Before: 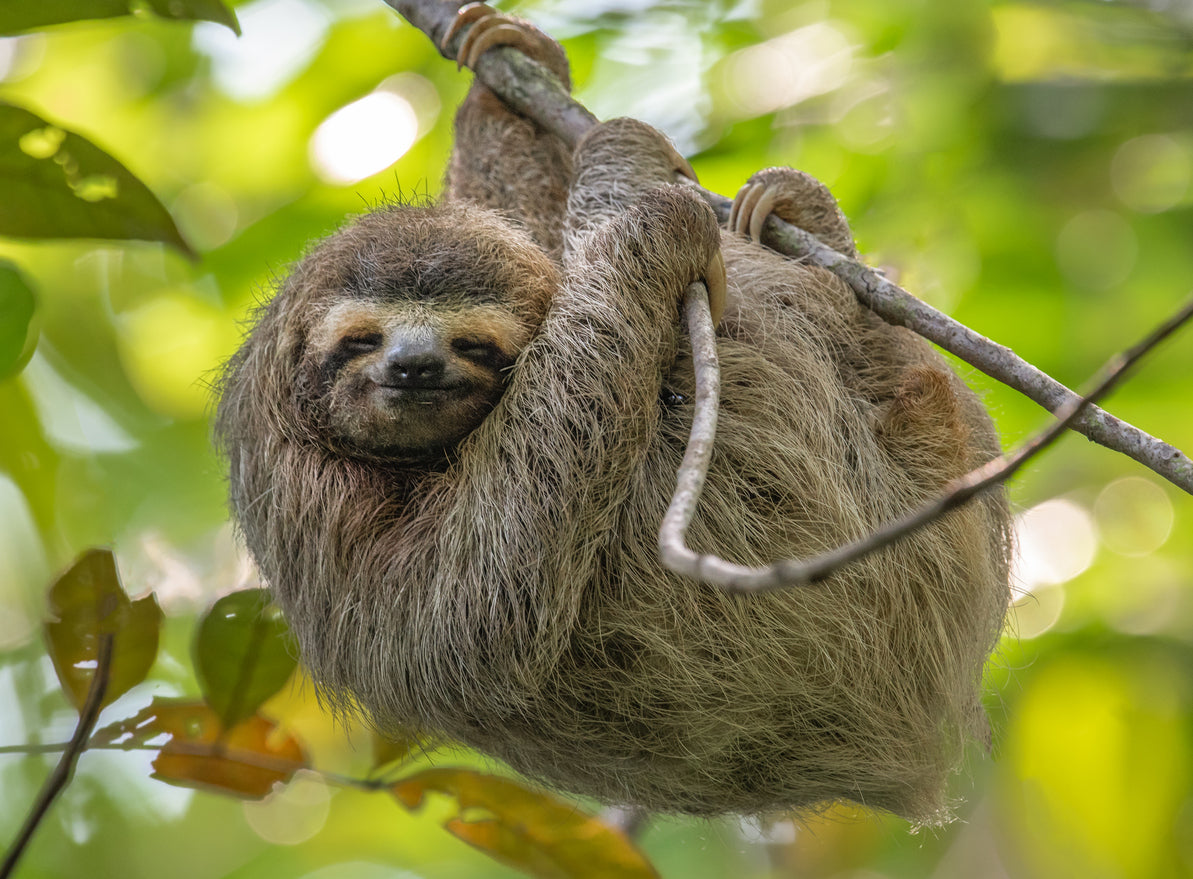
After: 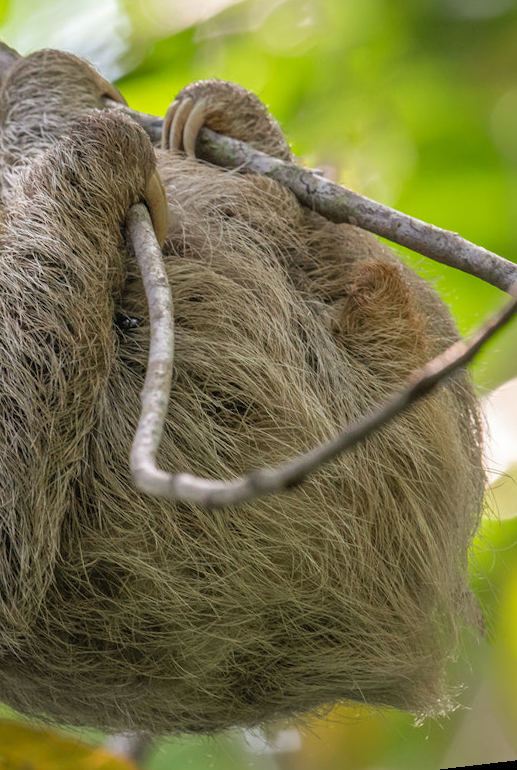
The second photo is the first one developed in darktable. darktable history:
white balance: emerald 1
crop: left 45.721%, top 13.393%, right 14.118%, bottom 10.01%
rotate and perspective: rotation -6.83°, automatic cropping off
